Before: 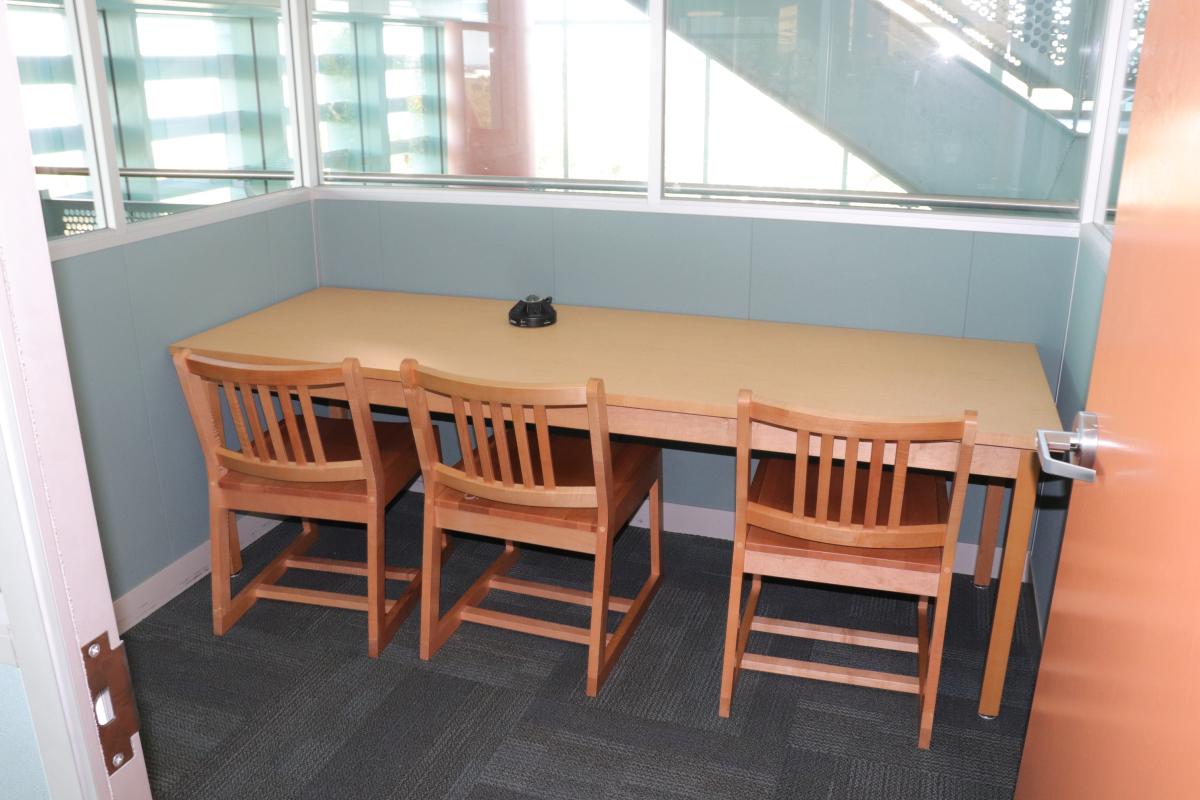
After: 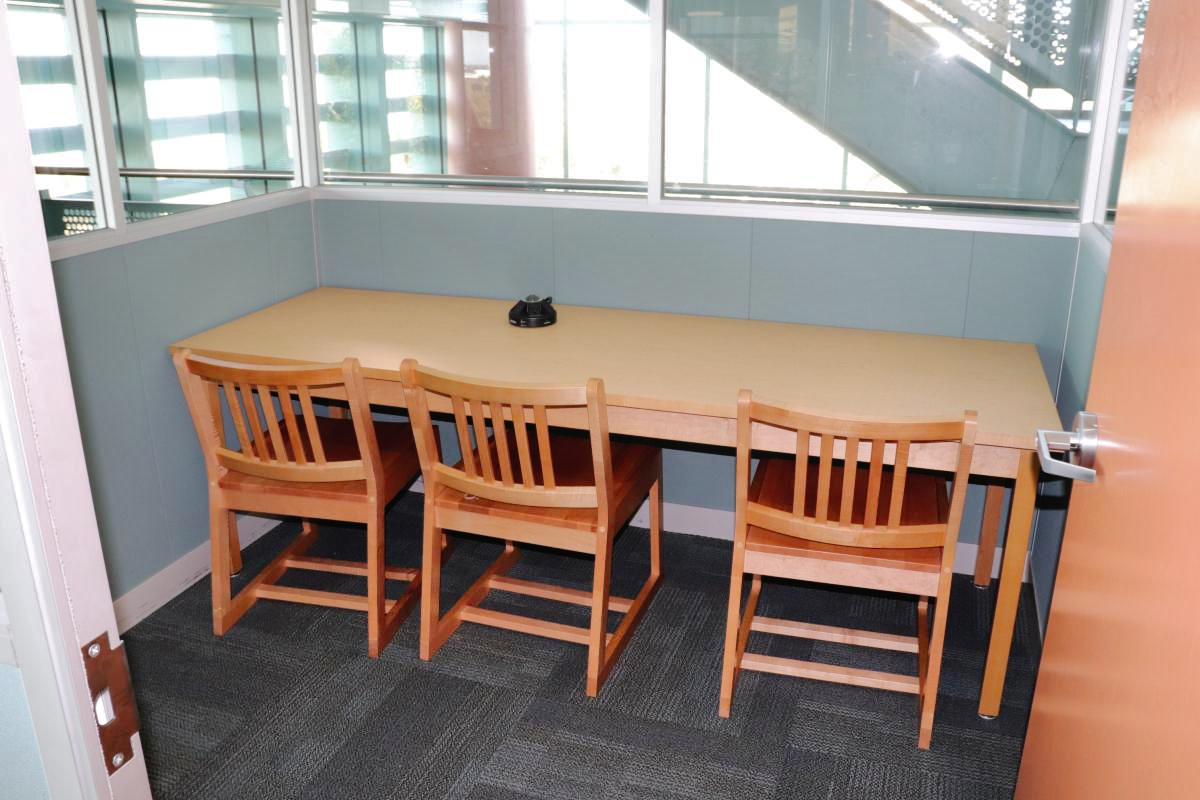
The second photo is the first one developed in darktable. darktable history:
tone curve: curves: ch0 [(0, 0) (0.003, 0.016) (0.011, 0.015) (0.025, 0.017) (0.044, 0.026) (0.069, 0.034) (0.1, 0.043) (0.136, 0.068) (0.177, 0.119) (0.224, 0.175) (0.277, 0.251) (0.335, 0.328) (0.399, 0.415) (0.468, 0.499) (0.543, 0.58) (0.623, 0.659) (0.709, 0.731) (0.801, 0.807) (0.898, 0.895) (1, 1)], preserve colors none
shadows and highlights: soften with gaussian
